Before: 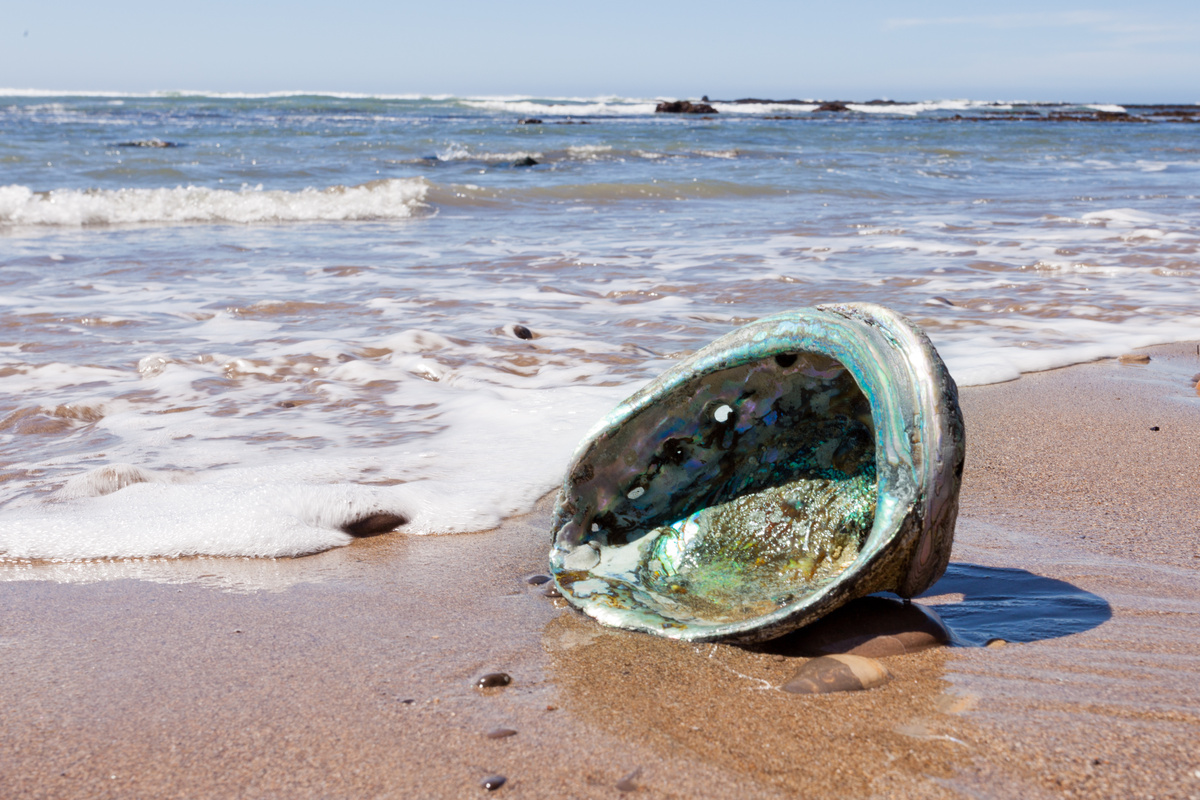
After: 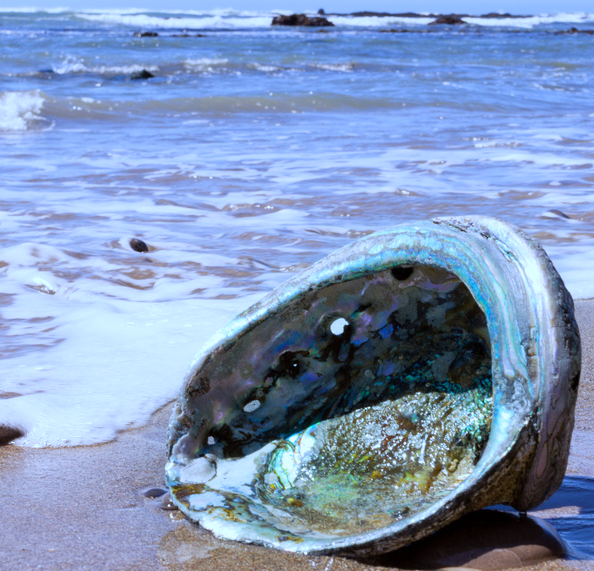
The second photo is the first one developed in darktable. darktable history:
white balance: red 0.871, blue 1.249
crop: left 32.075%, top 10.976%, right 18.355%, bottom 17.596%
